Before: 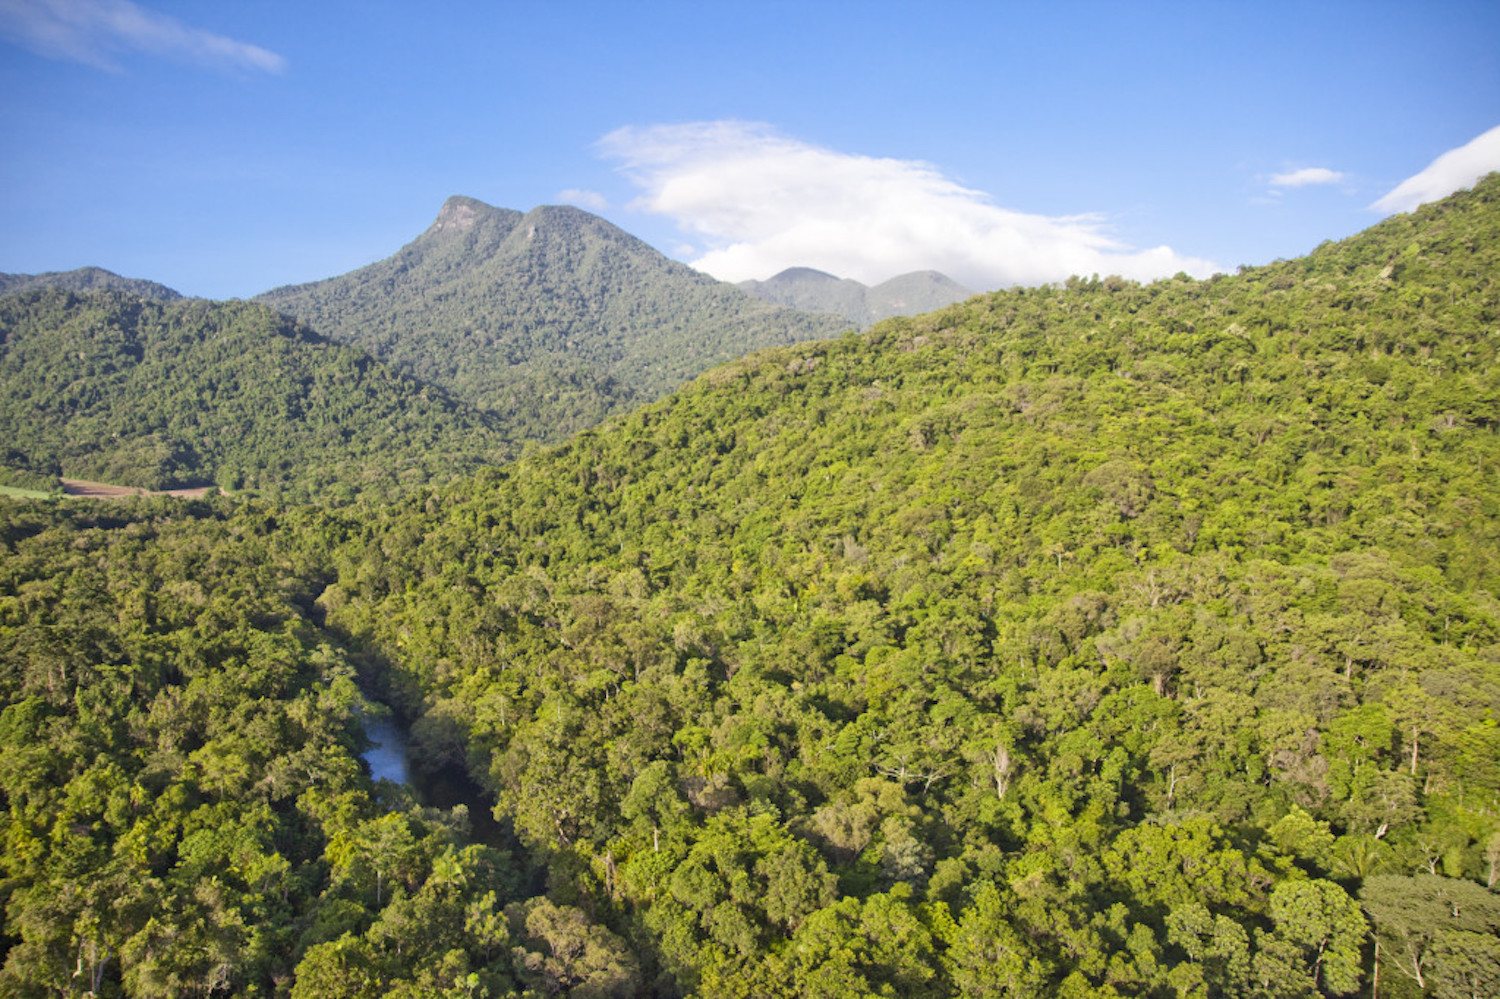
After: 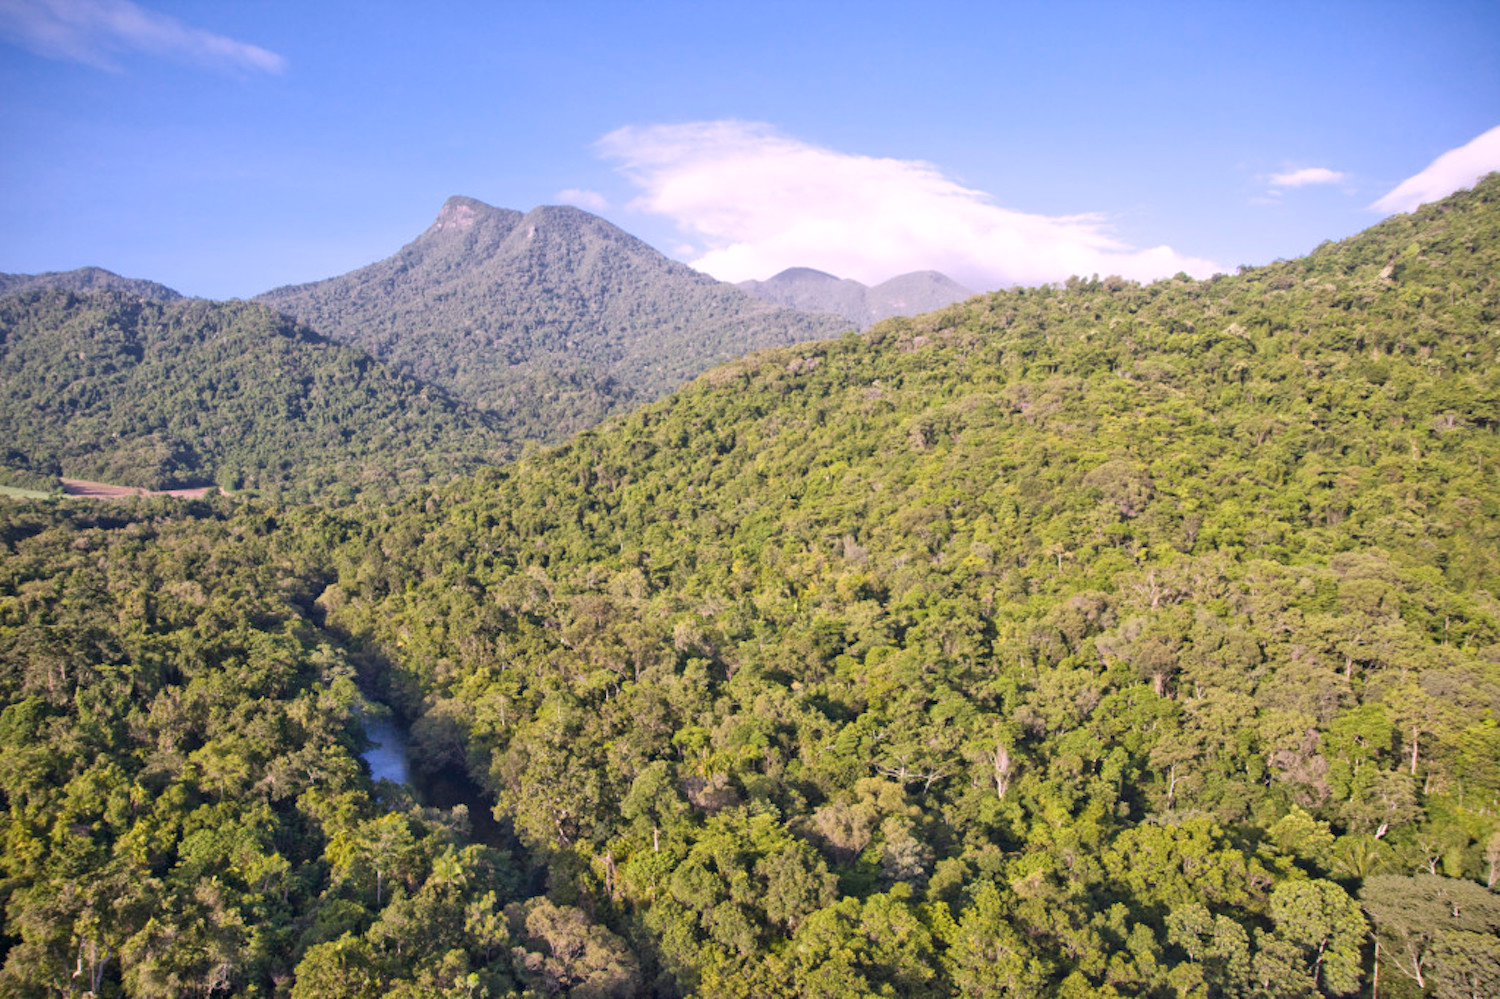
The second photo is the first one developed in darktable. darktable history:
white balance: red 1.042, blue 1.17
color correction: highlights a* 2.75, highlights b* 5, shadows a* -2.04, shadows b* -4.84, saturation 0.8
